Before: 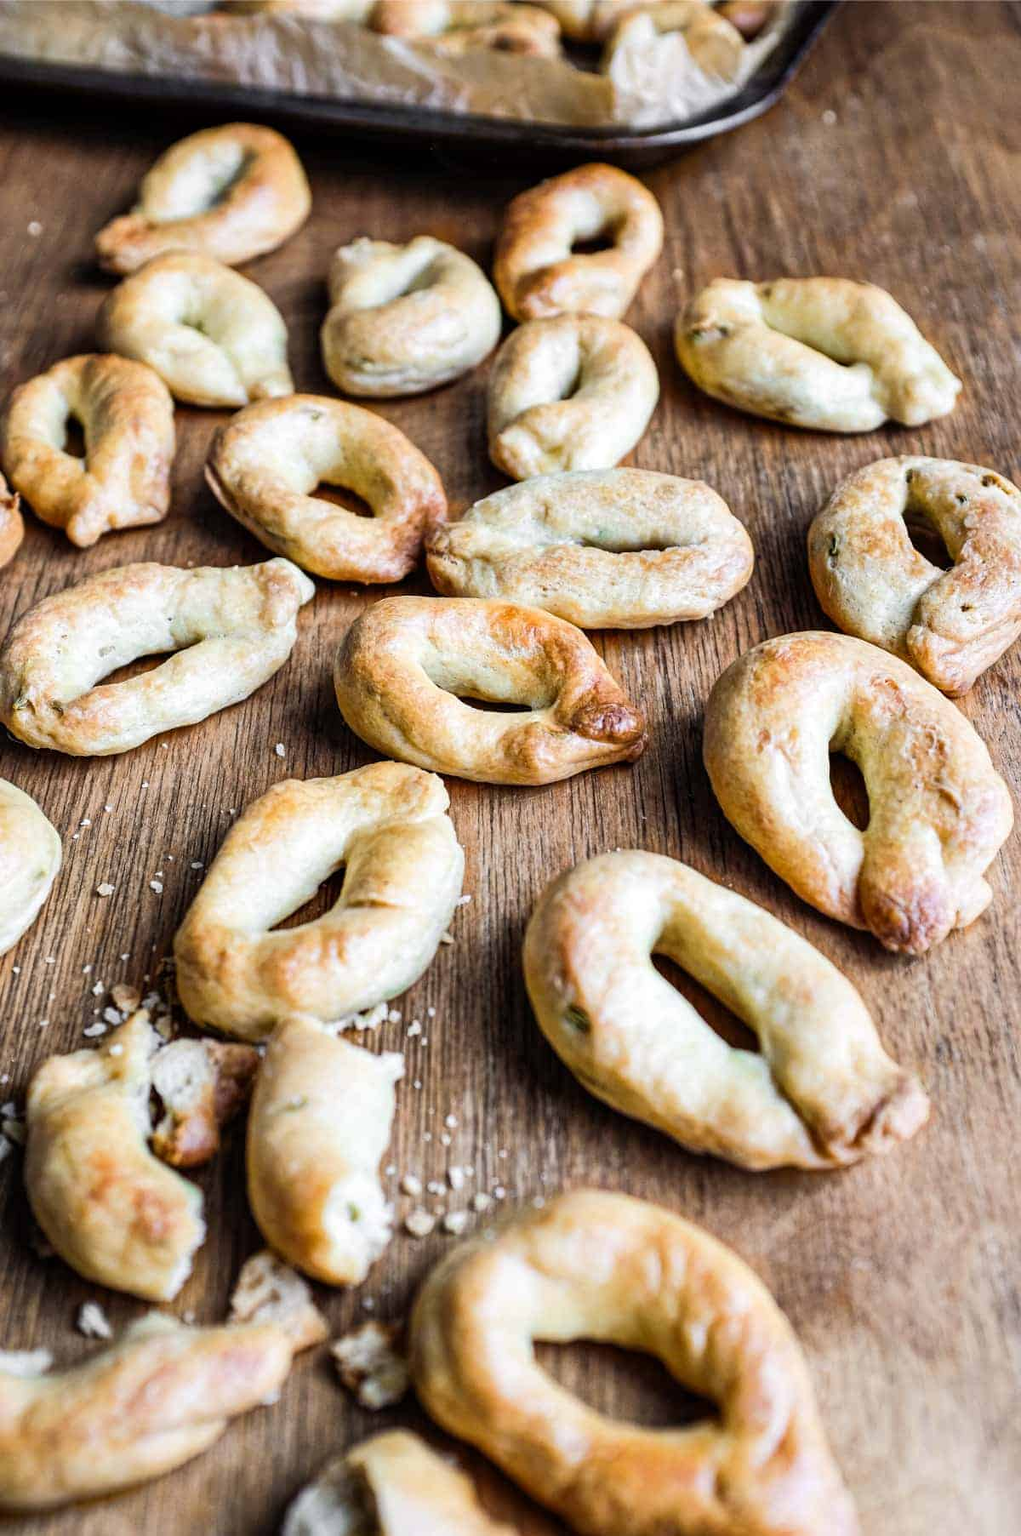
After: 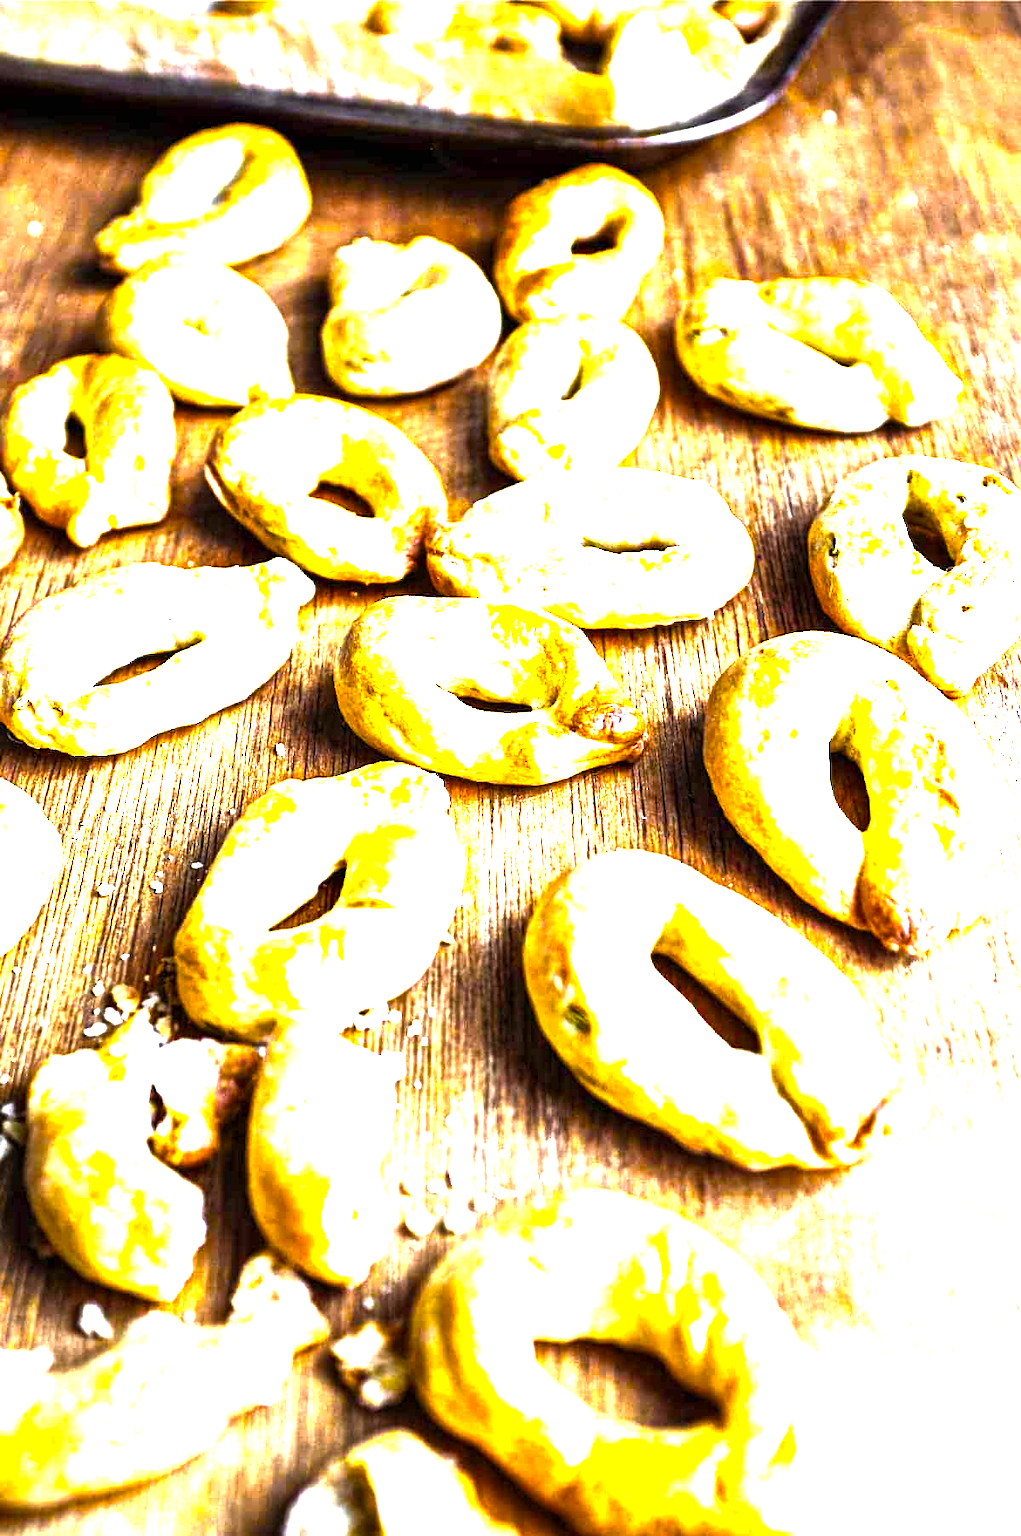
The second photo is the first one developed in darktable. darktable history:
color balance rgb: power › chroma 0.692%, power › hue 60°, perceptual saturation grading › global saturation 29.508%, perceptual brilliance grading › global brilliance 34.92%, perceptual brilliance grading › highlights 49.978%, perceptual brilliance grading › mid-tones 59.323%, perceptual brilliance grading › shadows 34.865%, global vibrance 20%
